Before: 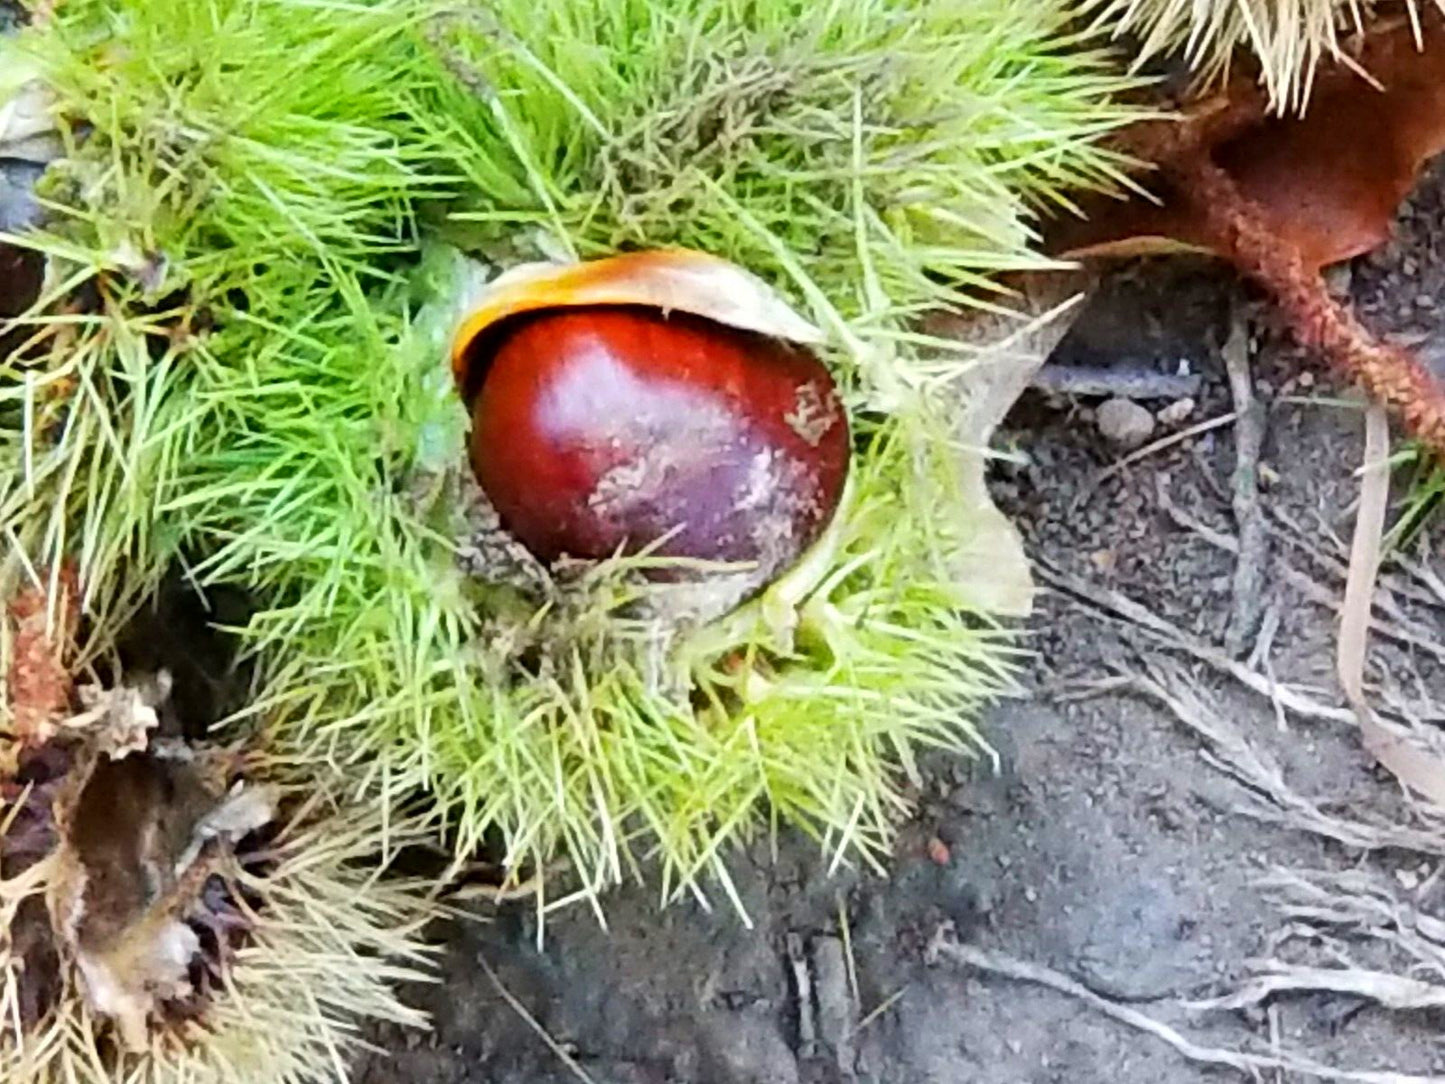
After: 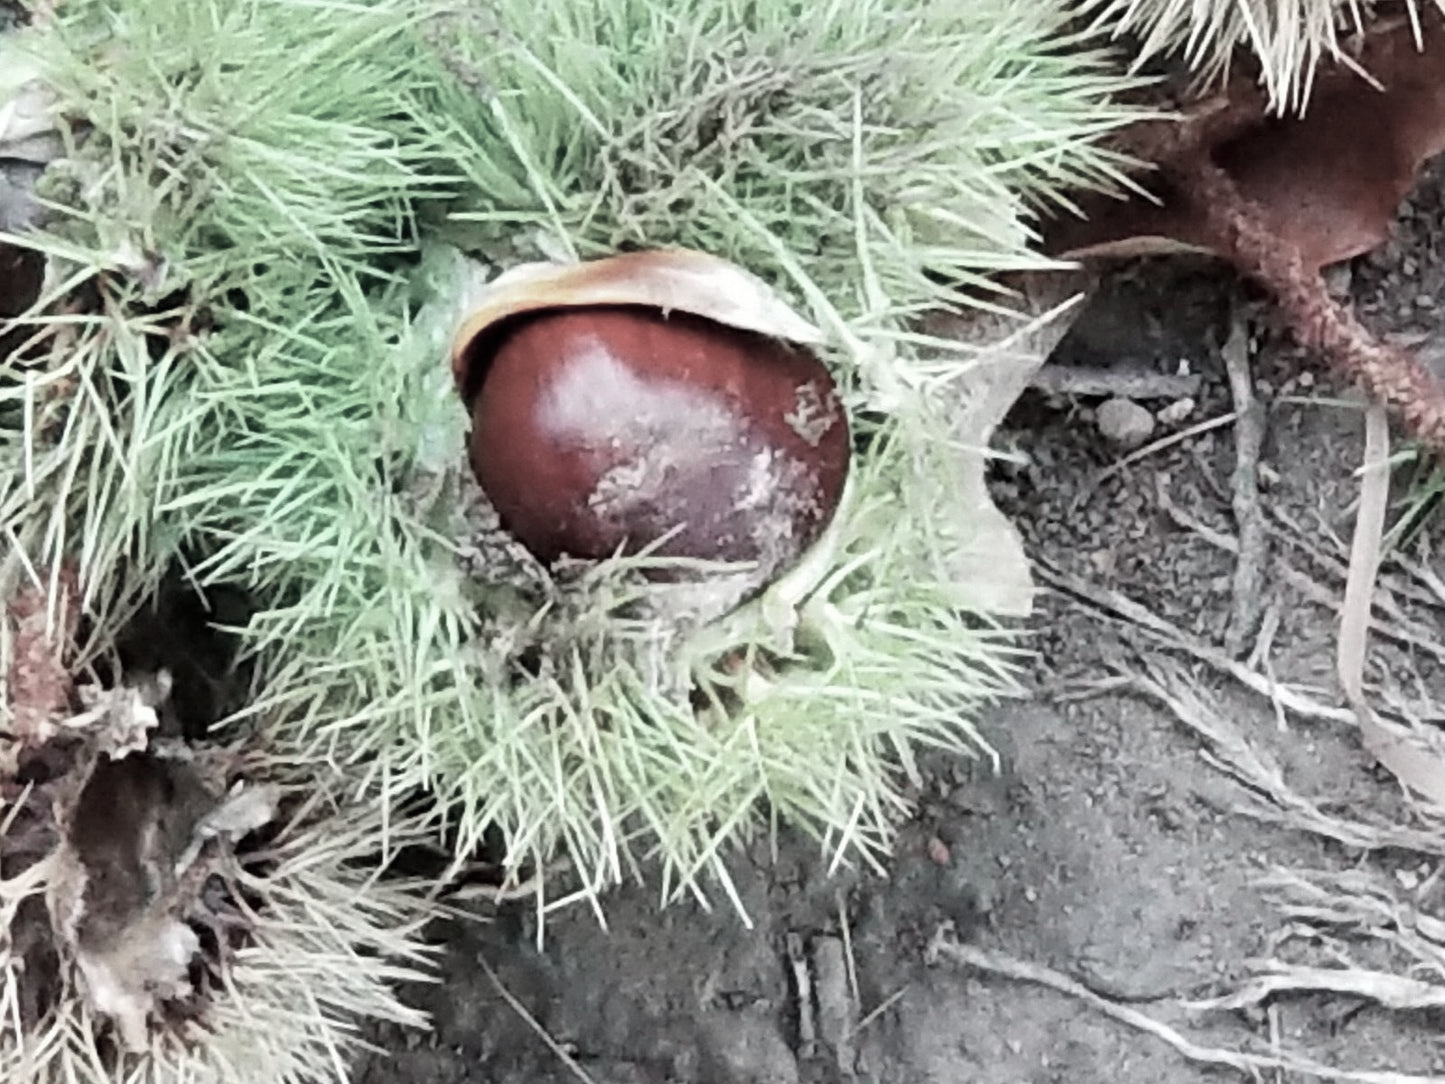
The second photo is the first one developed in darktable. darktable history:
color contrast: green-magenta contrast 0.3, blue-yellow contrast 0.15
contrast brightness saturation: saturation 0.5
